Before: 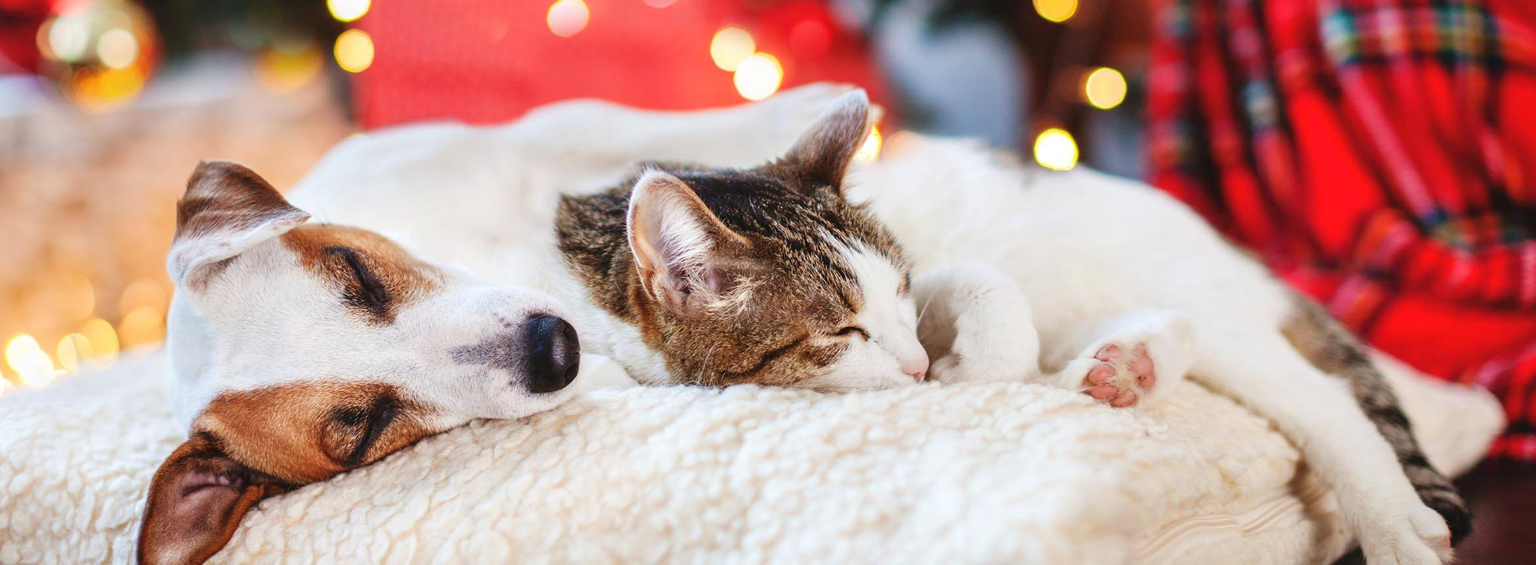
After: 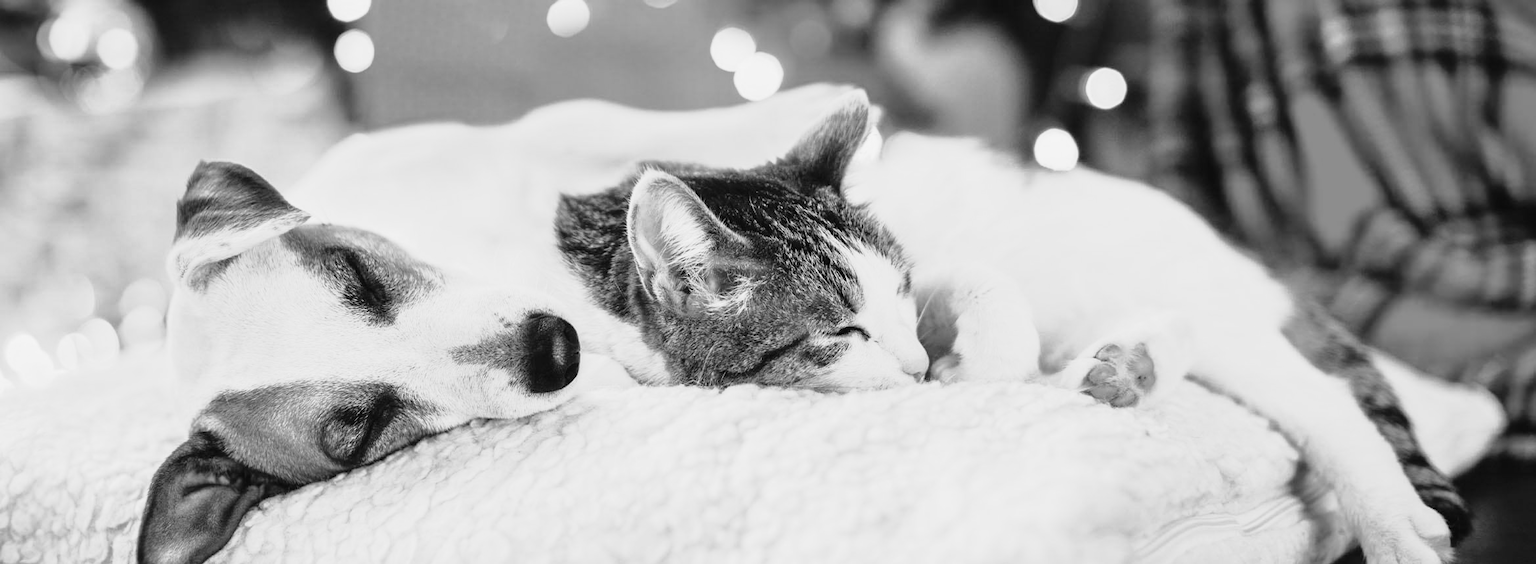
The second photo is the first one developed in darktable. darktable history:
monochrome: a 32, b 64, size 2.3
tone curve: curves: ch0 [(0, 0) (0.105, 0.068) (0.195, 0.162) (0.283, 0.283) (0.384, 0.404) (0.485, 0.531) (0.638, 0.681) (0.795, 0.879) (1, 0.977)]; ch1 [(0, 0) (0.161, 0.092) (0.35, 0.33) (0.379, 0.401) (0.456, 0.469) (0.504, 0.498) (0.53, 0.532) (0.58, 0.619) (0.635, 0.671) (1, 1)]; ch2 [(0, 0) (0.371, 0.362) (0.437, 0.437) (0.483, 0.484) (0.53, 0.515) (0.56, 0.58) (0.622, 0.606) (1, 1)], color space Lab, independent channels, preserve colors none
